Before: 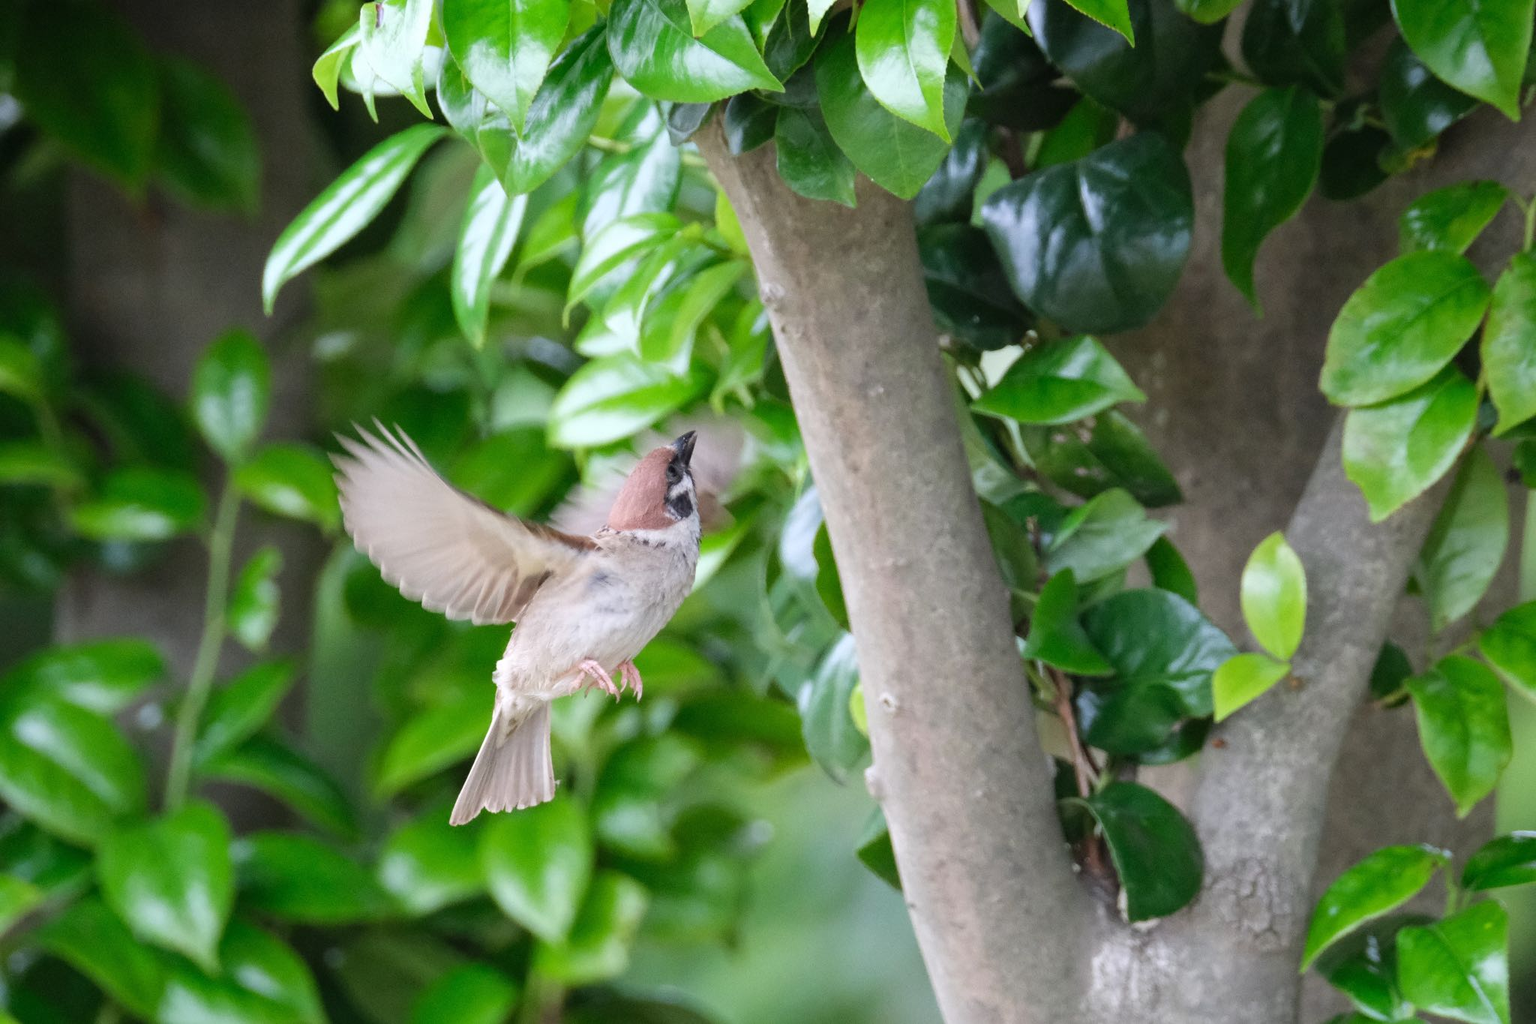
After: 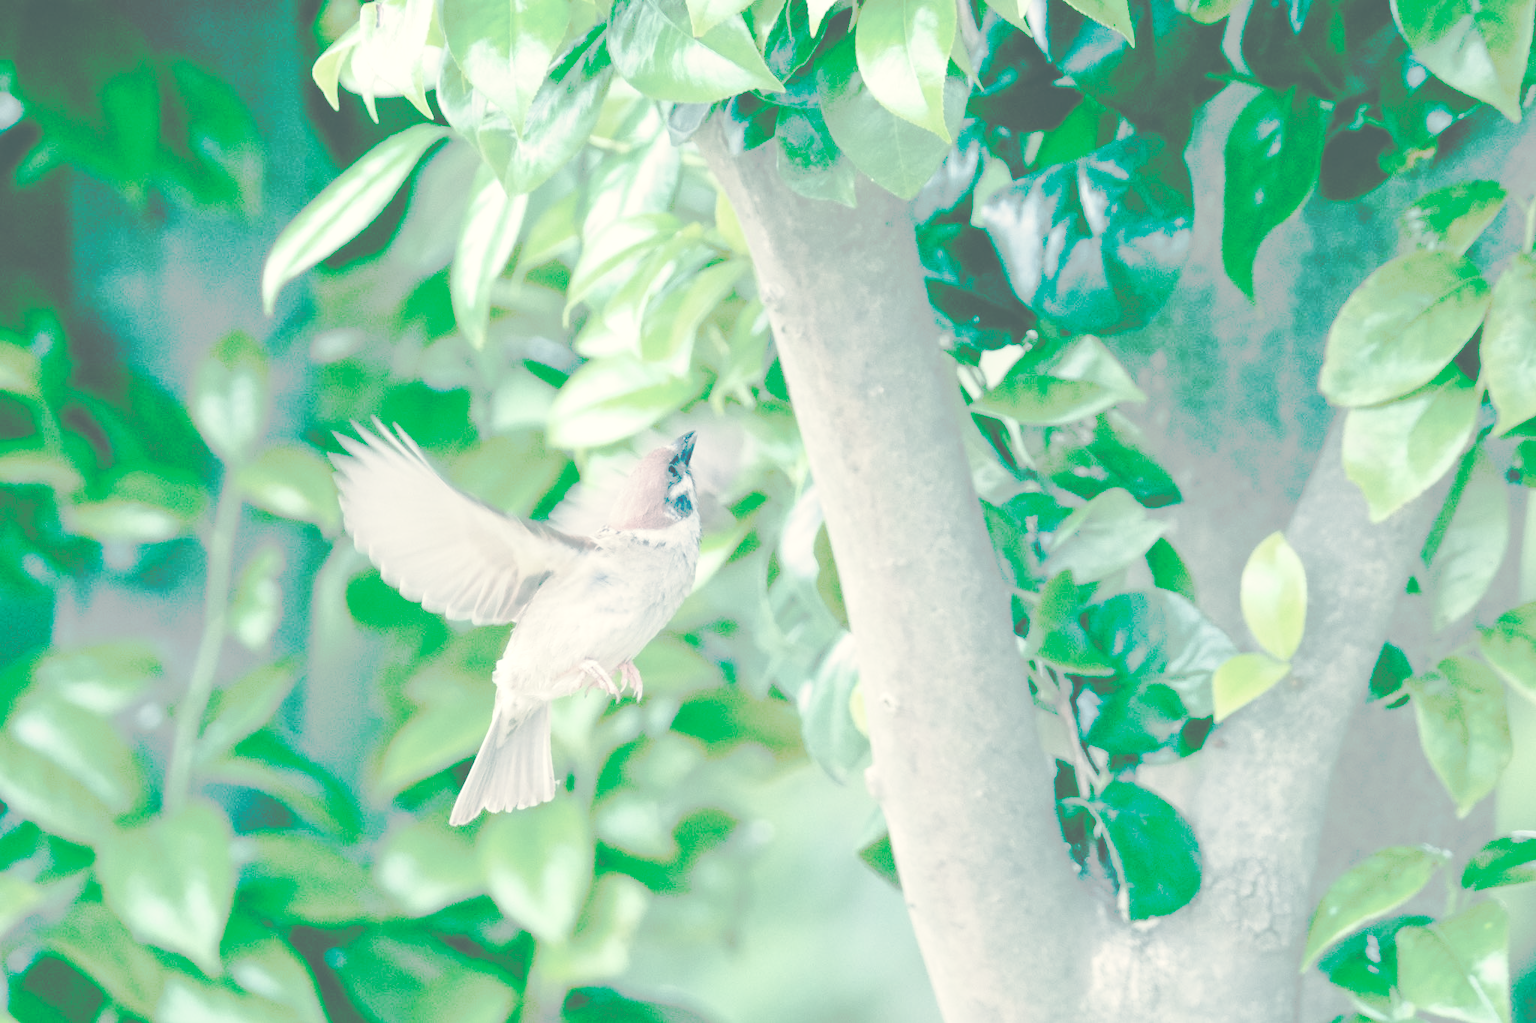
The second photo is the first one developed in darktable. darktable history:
tone curve: curves: ch0 [(0, 0) (0.003, 0.003) (0.011, 0.011) (0.025, 0.025) (0.044, 0.044) (0.069, 0.068) (0.1, 0.099) (0.136, 0.134) (0.177, 0.175) (0.224, 0.222) (0.277, 0.274) (0.335, 0.331) (0.399, 0.394) (0.468, 0.463) (0.543, 0.691) (0.623, 0.746) (0.709, 0.804) (0.801, 0.865) (0.898, 0.931) (1, 1)], preserve colors none
color look up table: target L [98.97, 98.6, 98.11, 94.32, 90, 93.67, 95.59, 93.44, 87.82, 90.29, 84.46, 73.66, 68.13, 64.51, 48.61, 200, 98.35, 89.59, 86.54, 87.17, 80.78, 75.92, 78.84, 75.65, 56.91, 67.48, 51.92, 44.36, 41.57, 98.87, 98.4, 94.89, 84.47, 81.46, 80.64, 76.71, 63.97, 58.03, 60.57, 59.33, 59.37, 56.24, 43.65, 34.71, 99.08, 92.05, 87.3, 84.67, 63.52], target a [-2.275, -6.881, -7.804, -27.25, -53.3, -26.57, -15.9, -1.794, -46.76, -19.92, -61.04, -23.92, -43.18, -34, -22.85, 0, -4.186, 11.57, 6.193, 10.57, 30.58, 32.2, 26.73, 0.836, 50.05, -8.674, 42.7, 11.86, -5.824, -0.973, 0.093, 6.55, 28.06, 21.64, 3.376, -9.518, 61.83, 54.81, -4.1, 19.59, 1.116, -10.03, 21.36, 7.588, -1.551, -26.46, -43.99, -18.21, -20.75], target b [10.22, 30.88, 35.66, 2.294, 14.52, 22.39, 17.76, 31.96, 9.488, 50.64, 45.58, 20.45, 23.48, 1.704, 9.124, 0, 19.99, 14.56, 46.52, 12.08, 1.048, 34.63, 17.58, 22.93, -11.2, 3.847, 4.045, -2.211, 0.5, 8.061, 6.876, 1.342, -13.34, -3.03, 0.677, -25.48, -43.75, -30.2, -46.89, -29.97, -15.45, -18.74, -24.33, -28.96, 7.327, 2.601, -8.951, -7.122, -10.11], num patches 49
